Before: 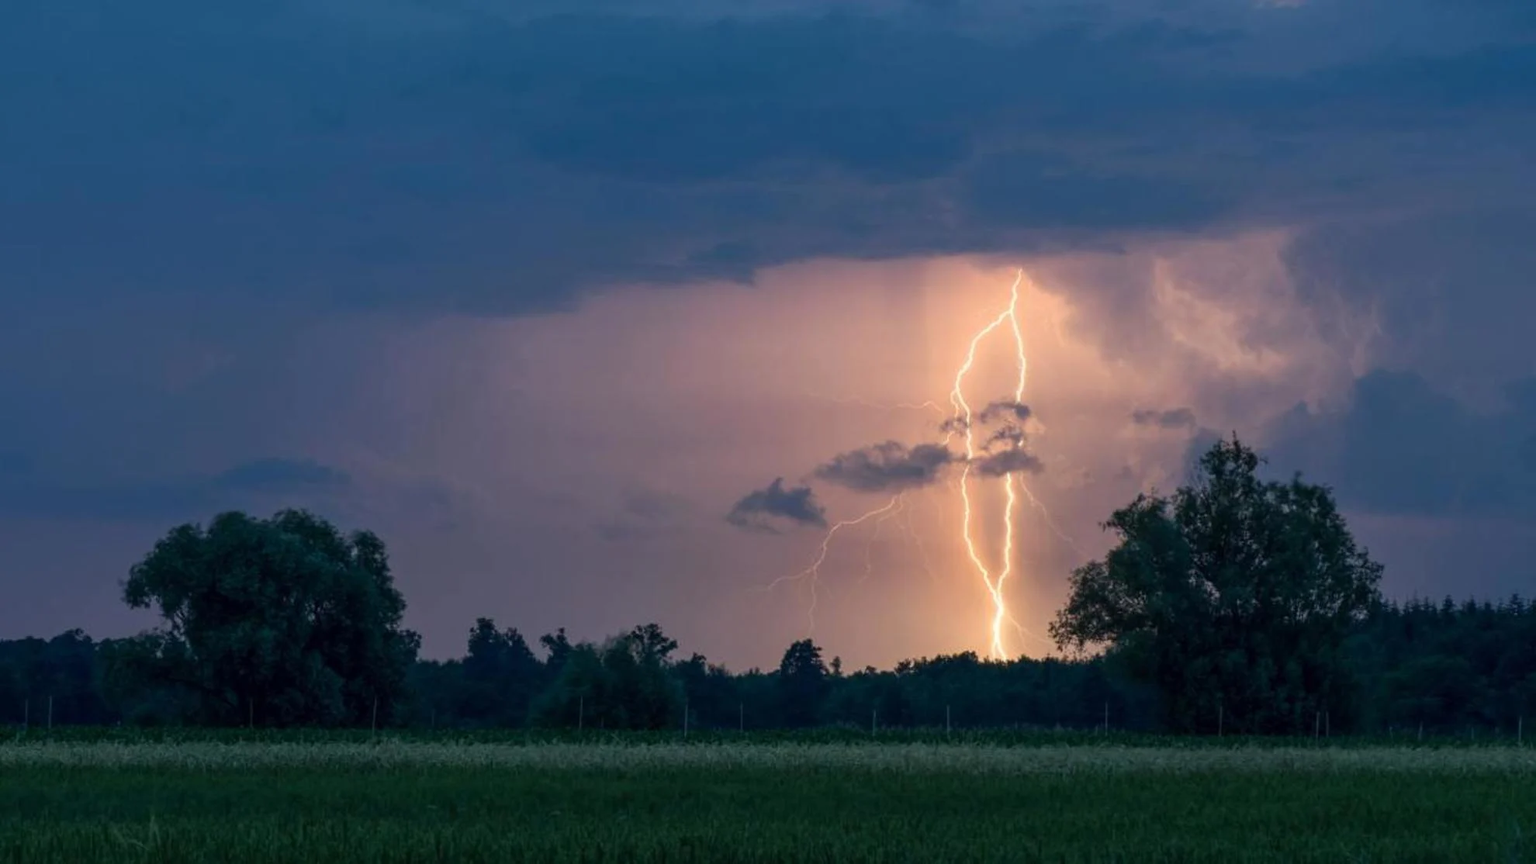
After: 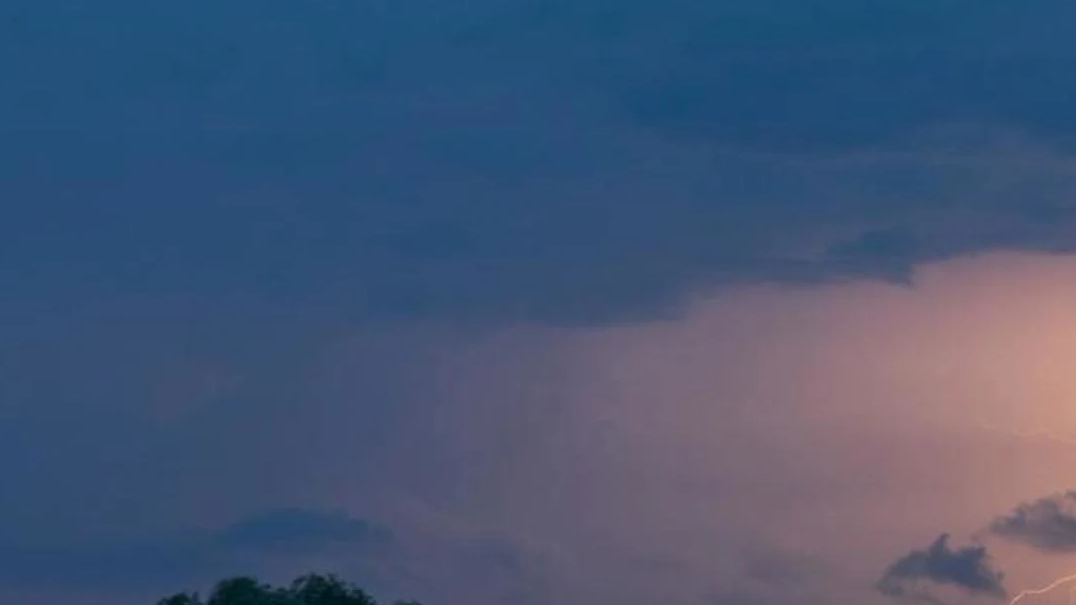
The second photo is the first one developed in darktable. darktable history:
color correction: highlights b* 0.038
crop and rotate: left 3.043%, top 7.378%, right 42.607%, bottom 38.276%
